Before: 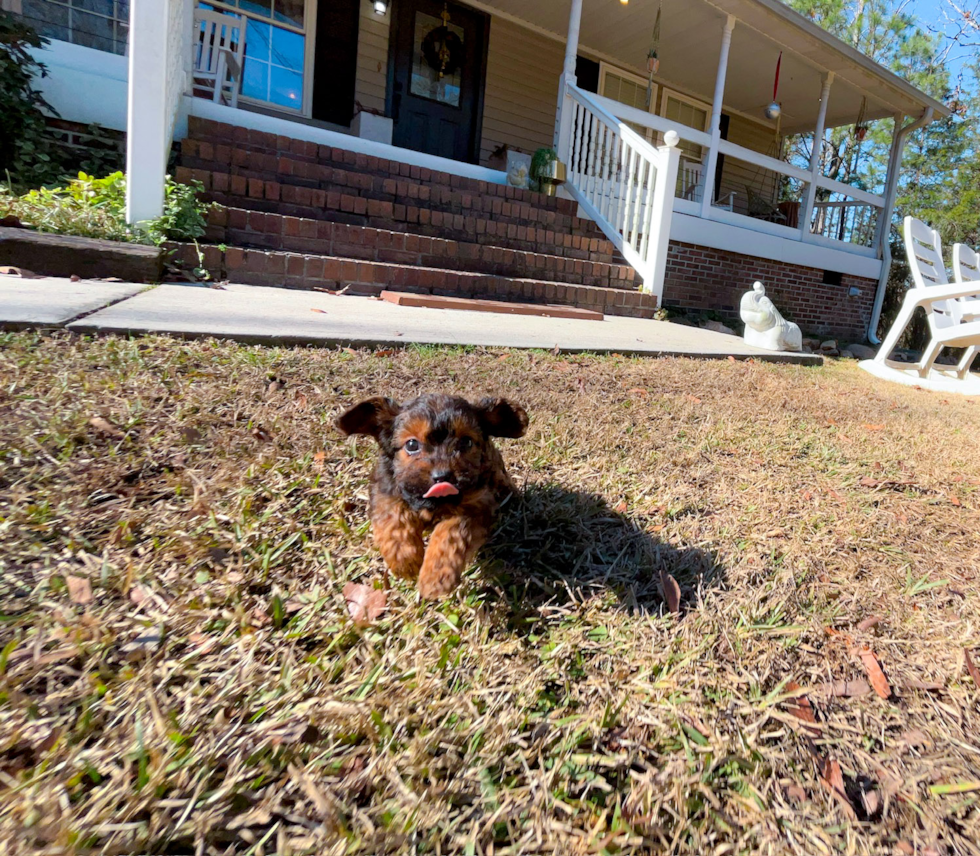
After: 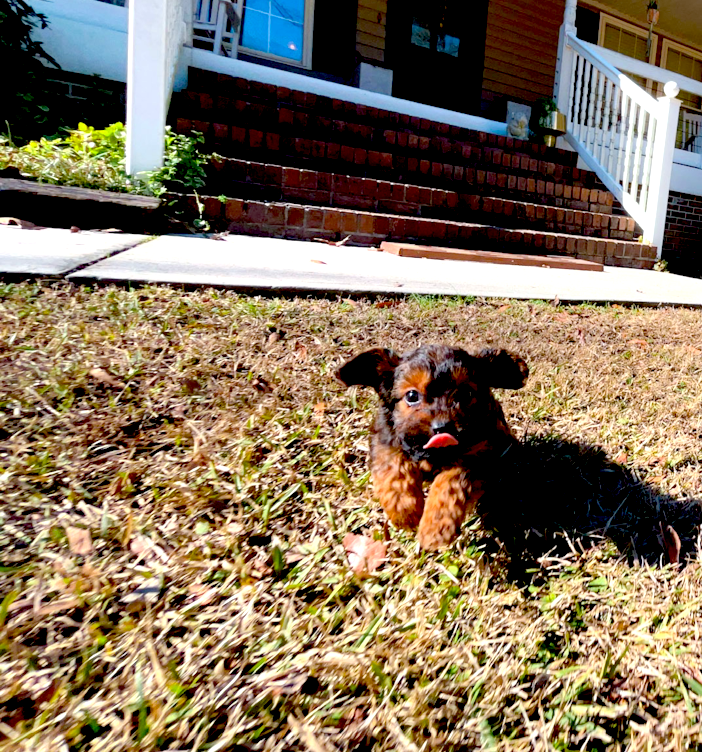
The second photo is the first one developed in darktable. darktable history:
crop: top 5.803%, right 27.864%, bottom 5.804%
exposure: black level correction 0.04, exposure 0.5 EV, compensate highlight preservation false
